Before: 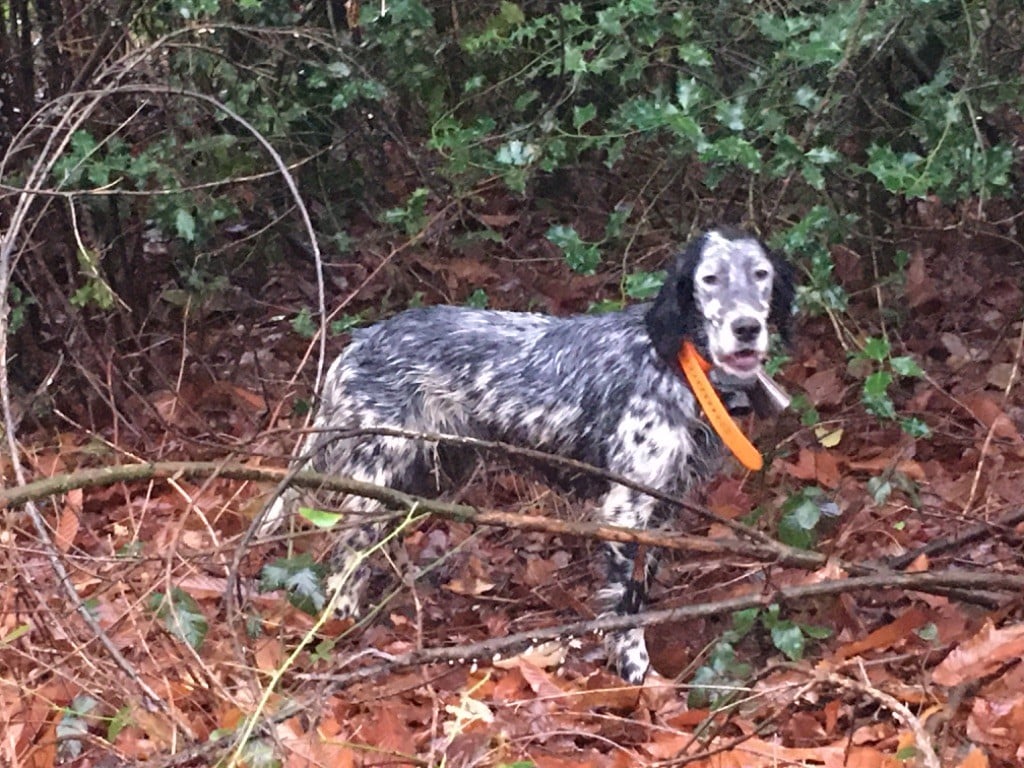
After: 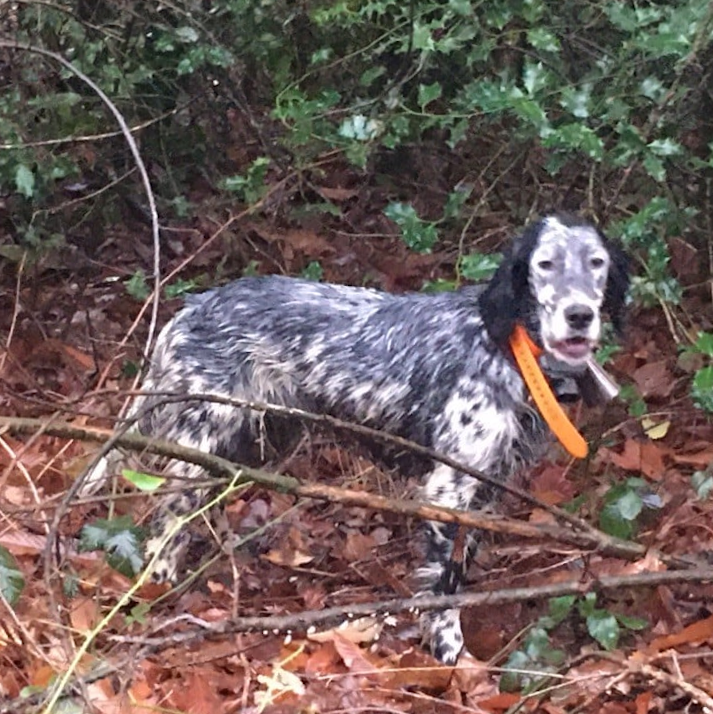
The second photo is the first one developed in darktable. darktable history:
crop and rotate: angle -3.24°, left 14.21%, top 0.038%, right 11%, bottom 0.048%
